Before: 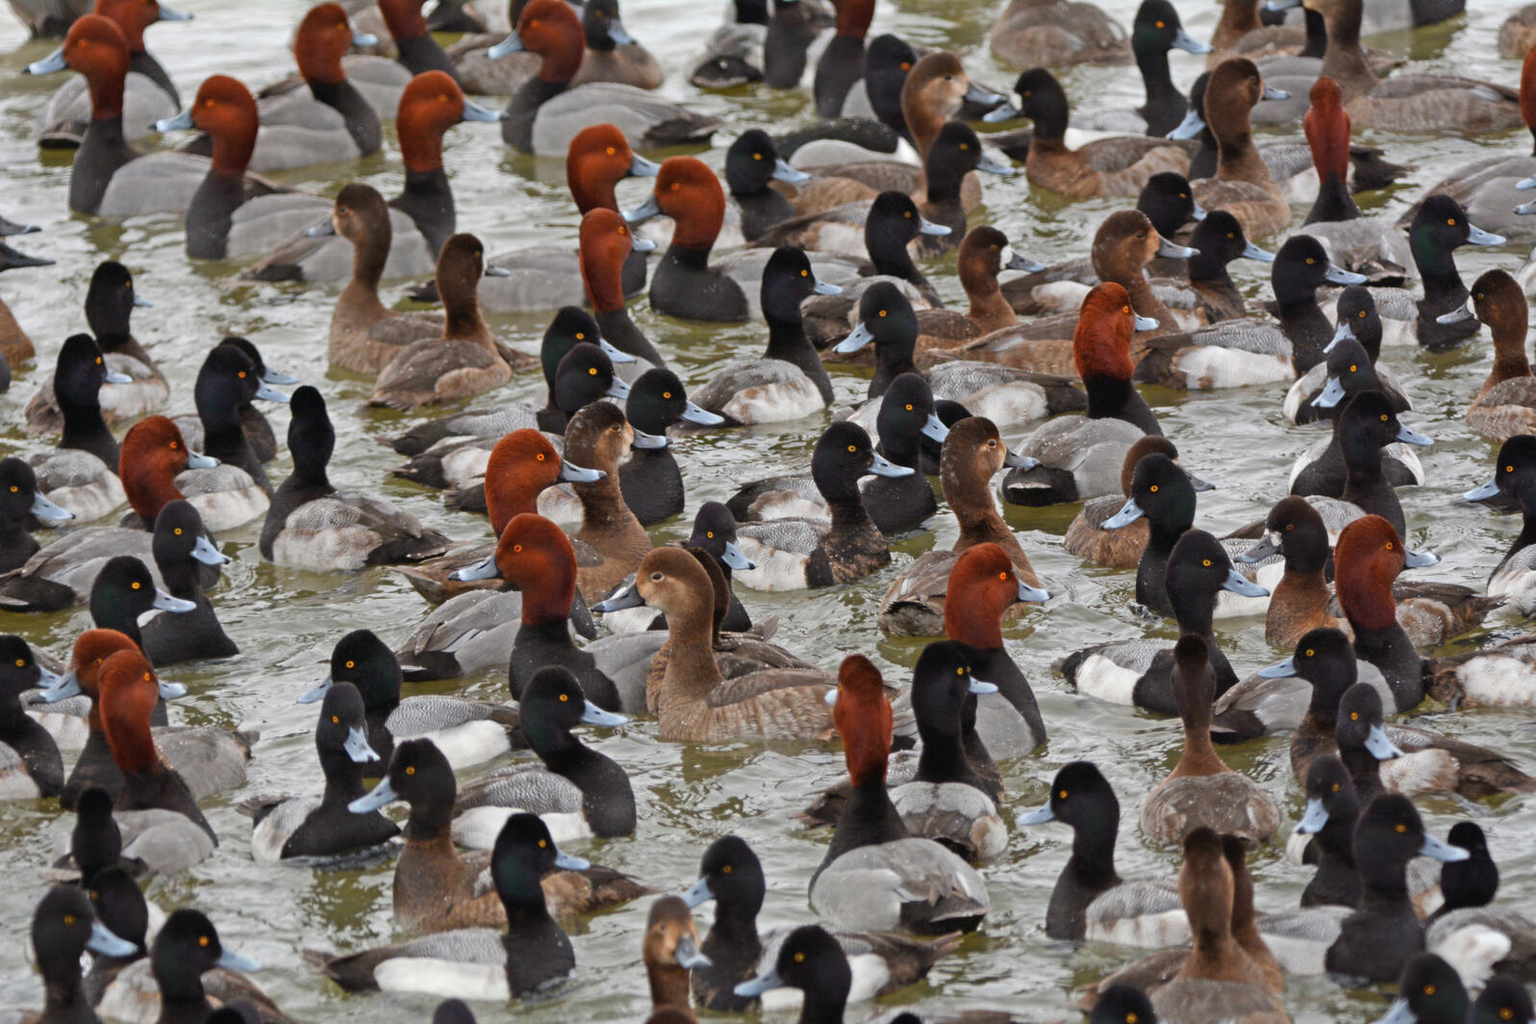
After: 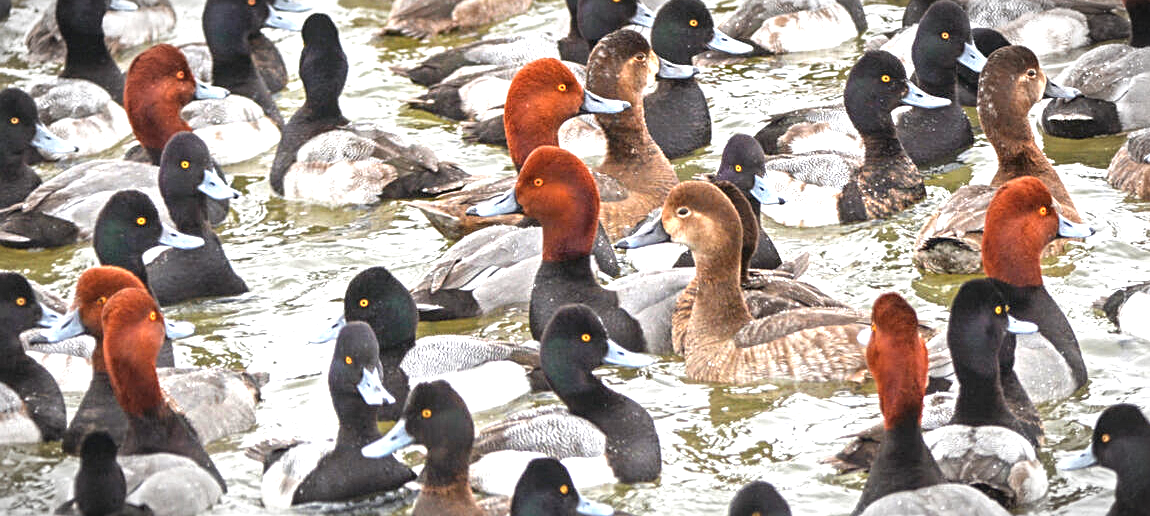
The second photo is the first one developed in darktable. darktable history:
vignetting: fall-off start 87%, automatic ratio true
local contrast: on, module defaults
sharpen: on, module defaults
crop: top 36.498%, right 27.964%, bottom 14.995%
rotate and perspective: automatic cropping original format, crop left 0, crop top 0
exposure: black level correction 0, exposure 1.5 EV, compensate exposure bias true, compensate highlight preservation false
